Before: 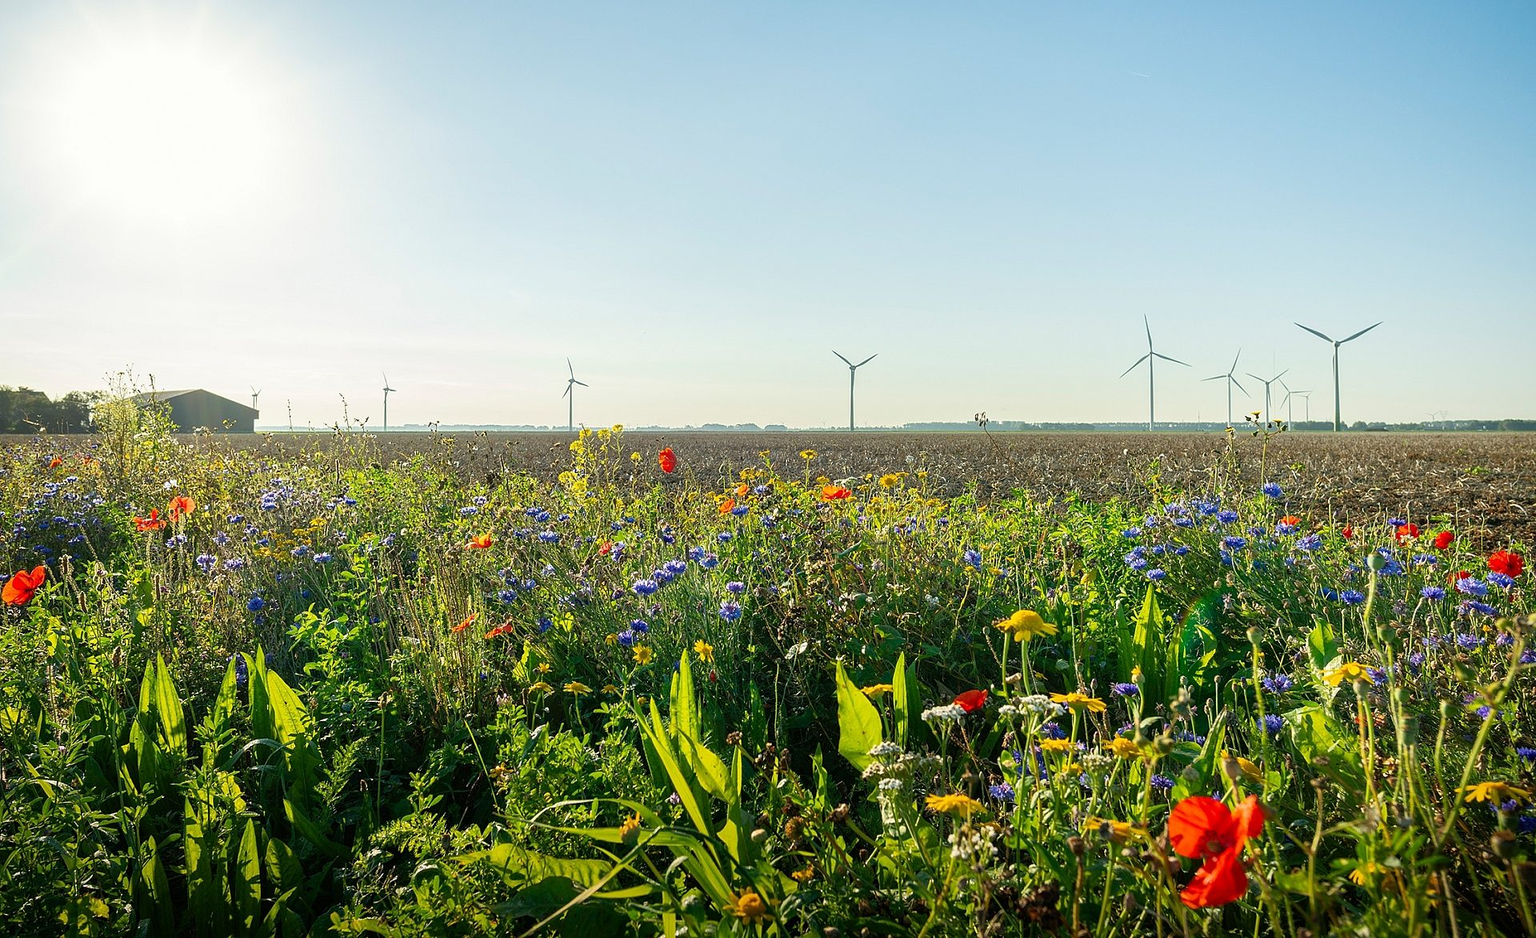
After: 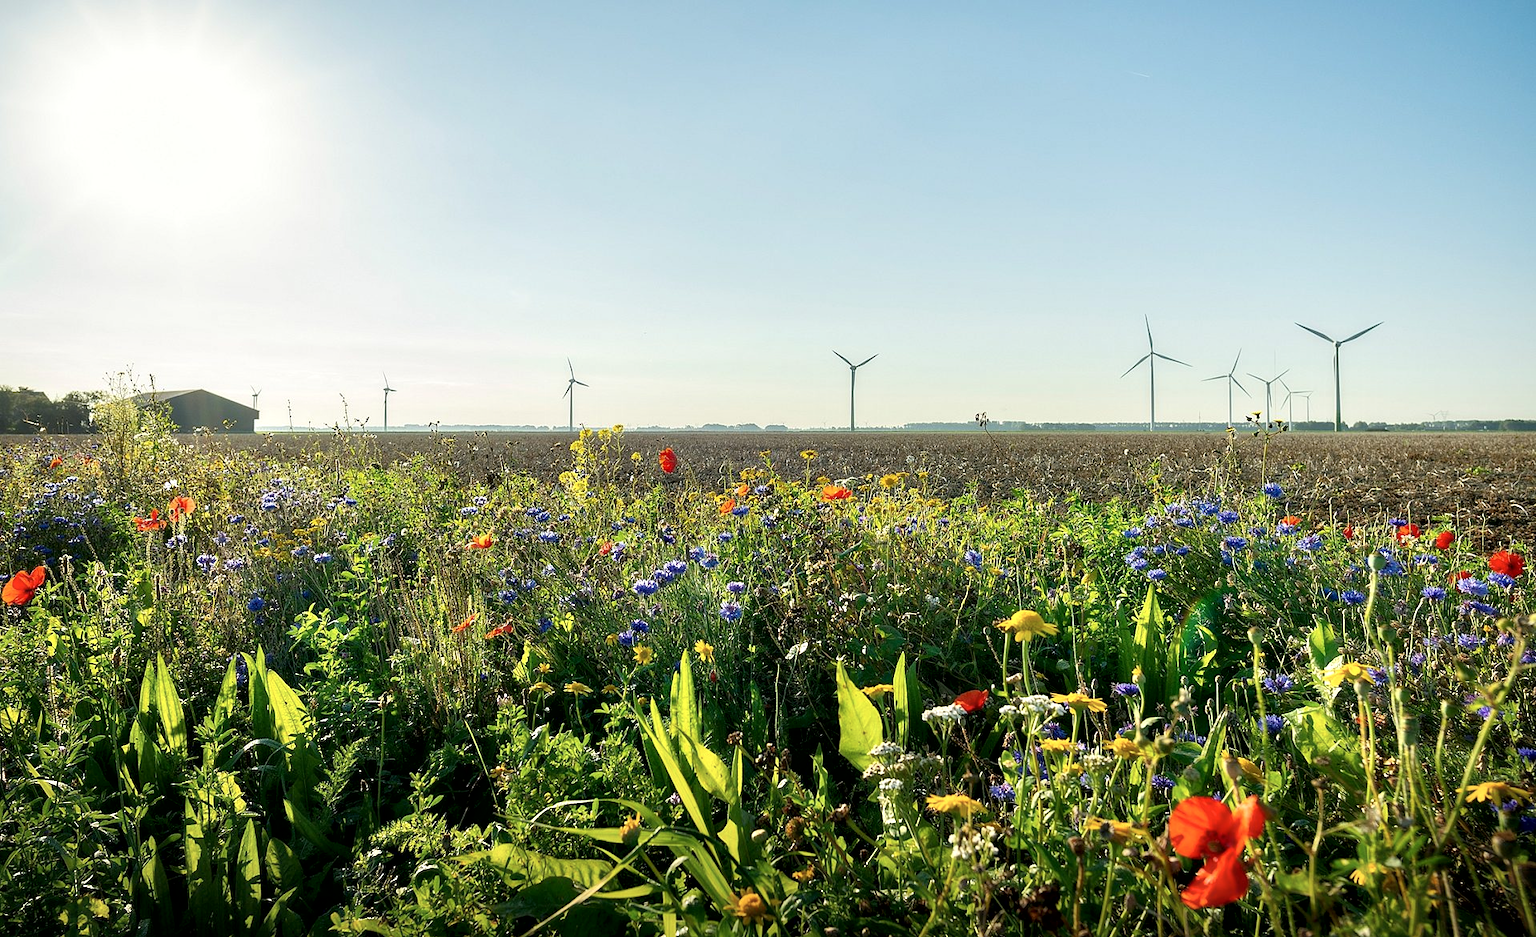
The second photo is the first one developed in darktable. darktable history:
contrast equalizer: y [[0.514, 0.573, 0.581, 0.508, 0.5, 0.5], [0.5 ×6], [0.5 ×6], [0 ×6], [0 ×6]]
exposure: compensate highlight preservation false
contrast brightness saturation: saturation -0.05
